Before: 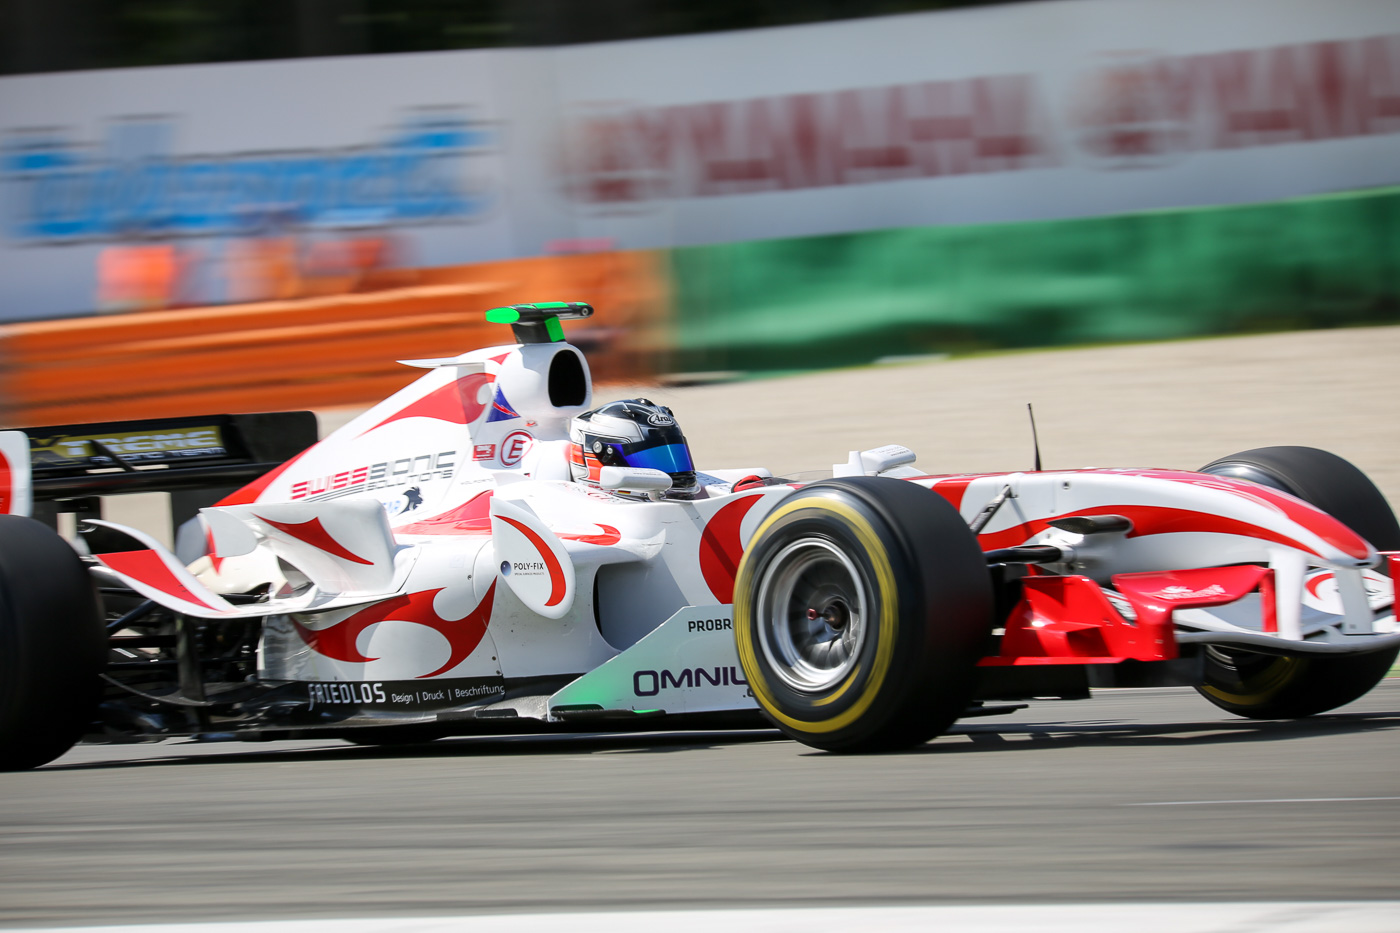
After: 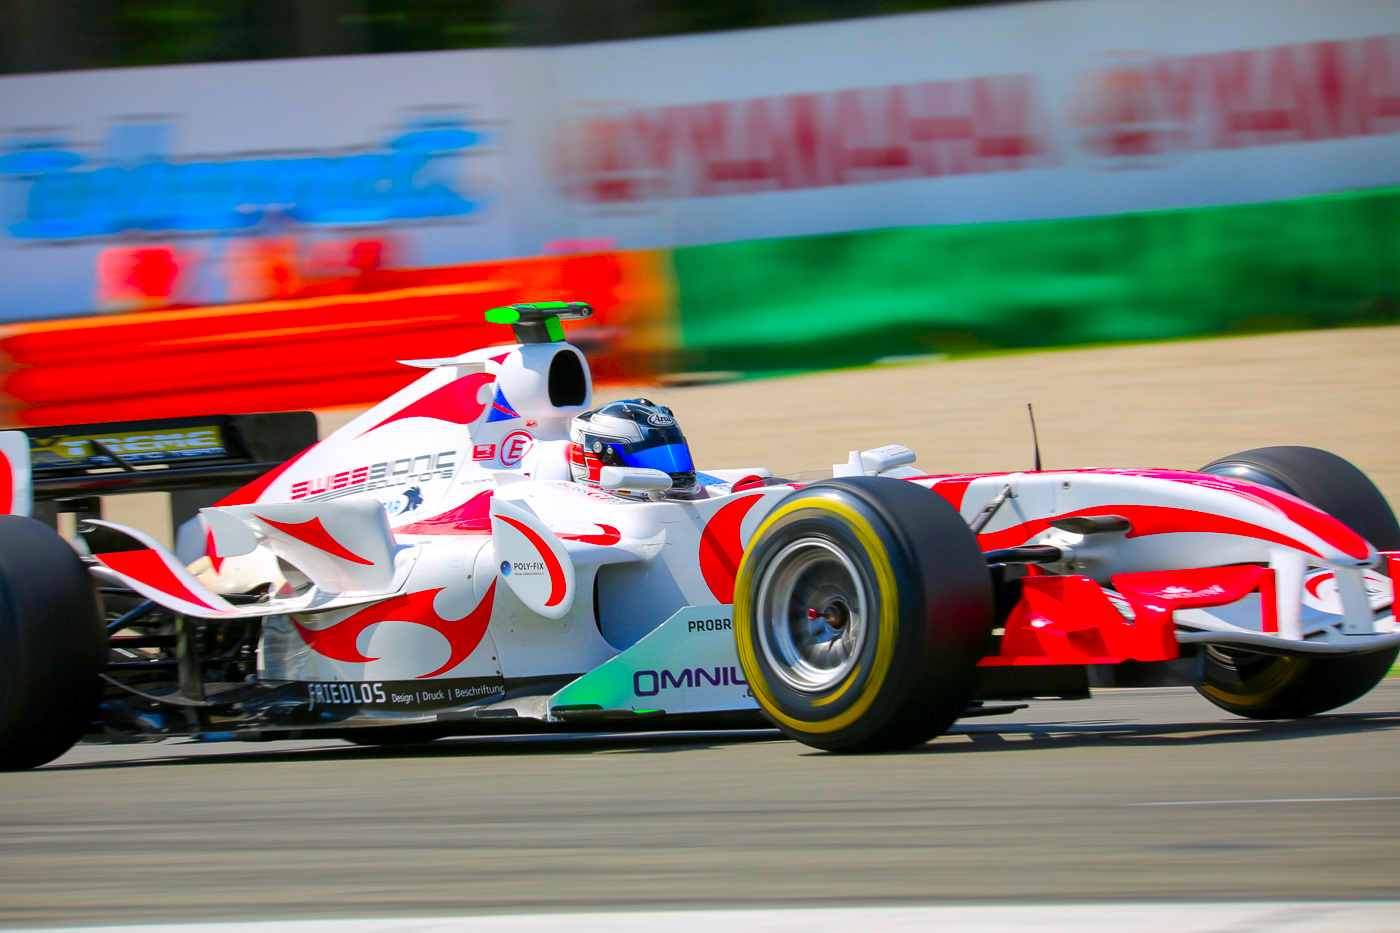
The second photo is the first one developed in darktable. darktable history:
color correction: highlights b* 0.045, saturation 2.2
shadows and highlights: on, module defaults
